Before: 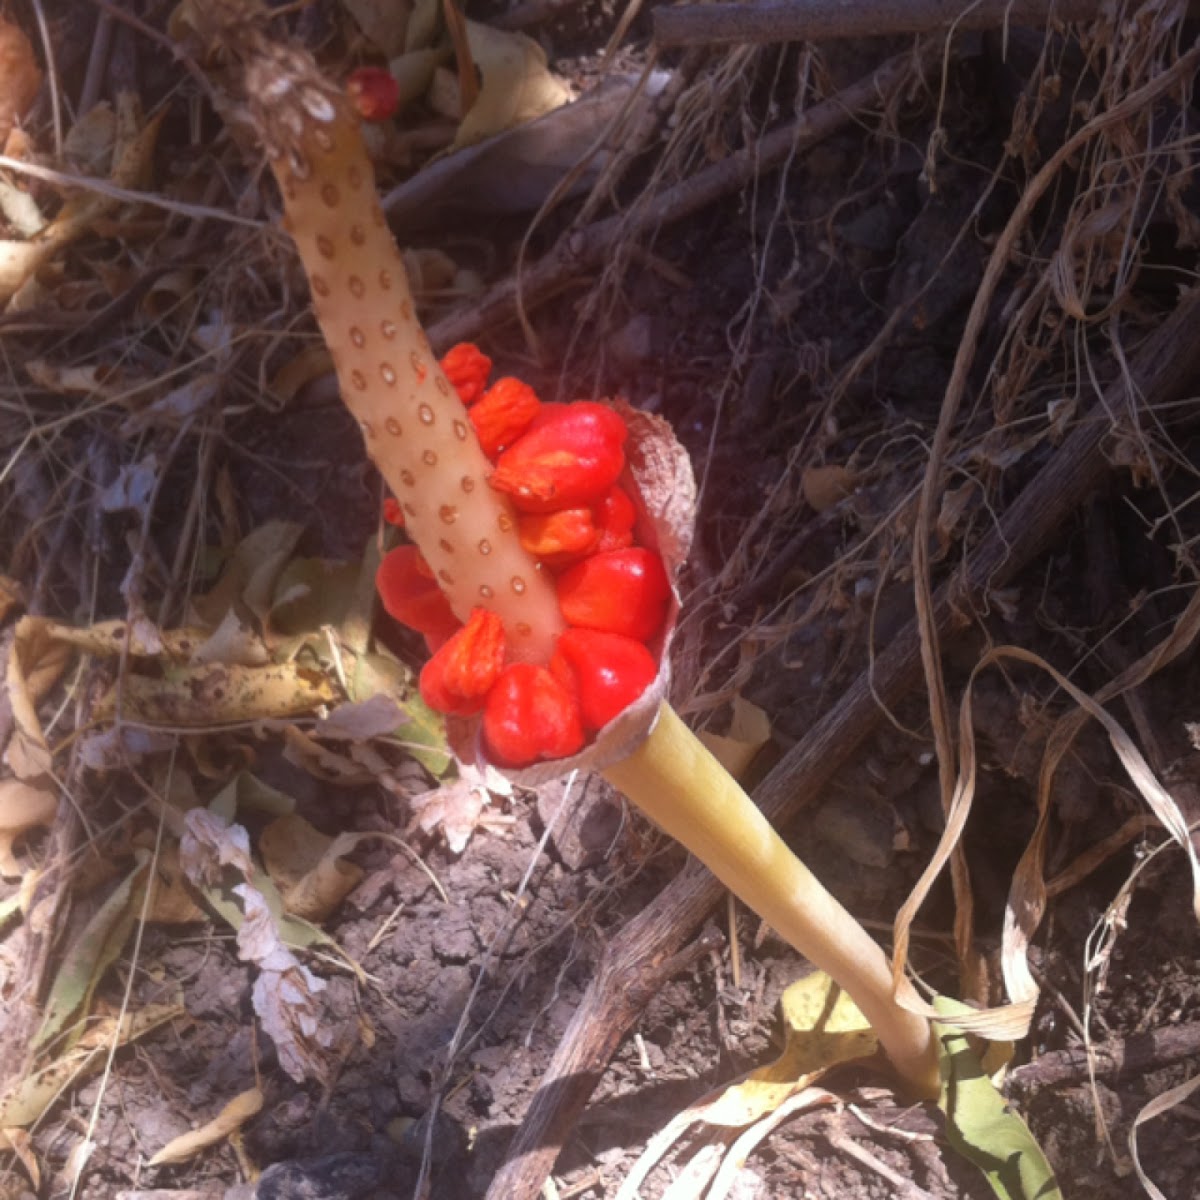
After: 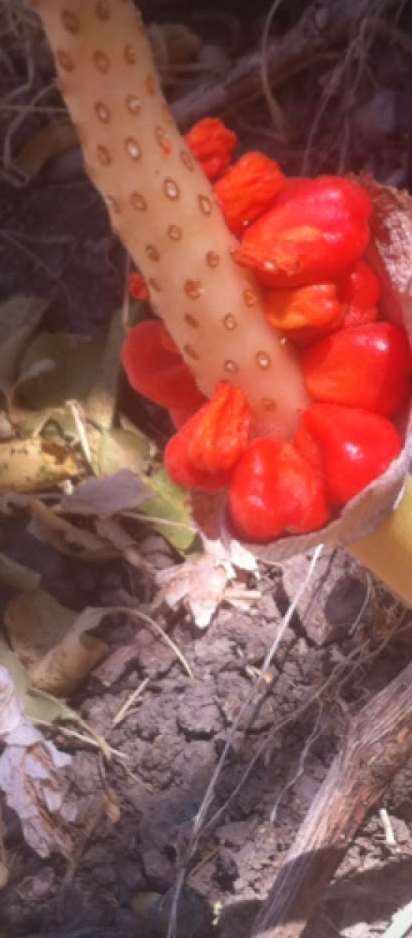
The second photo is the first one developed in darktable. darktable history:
vignetting: fall-off start 91.86%
crop and rotate: left 21.319%, top 18.827%, right 44.319%, bottom 2.995%
